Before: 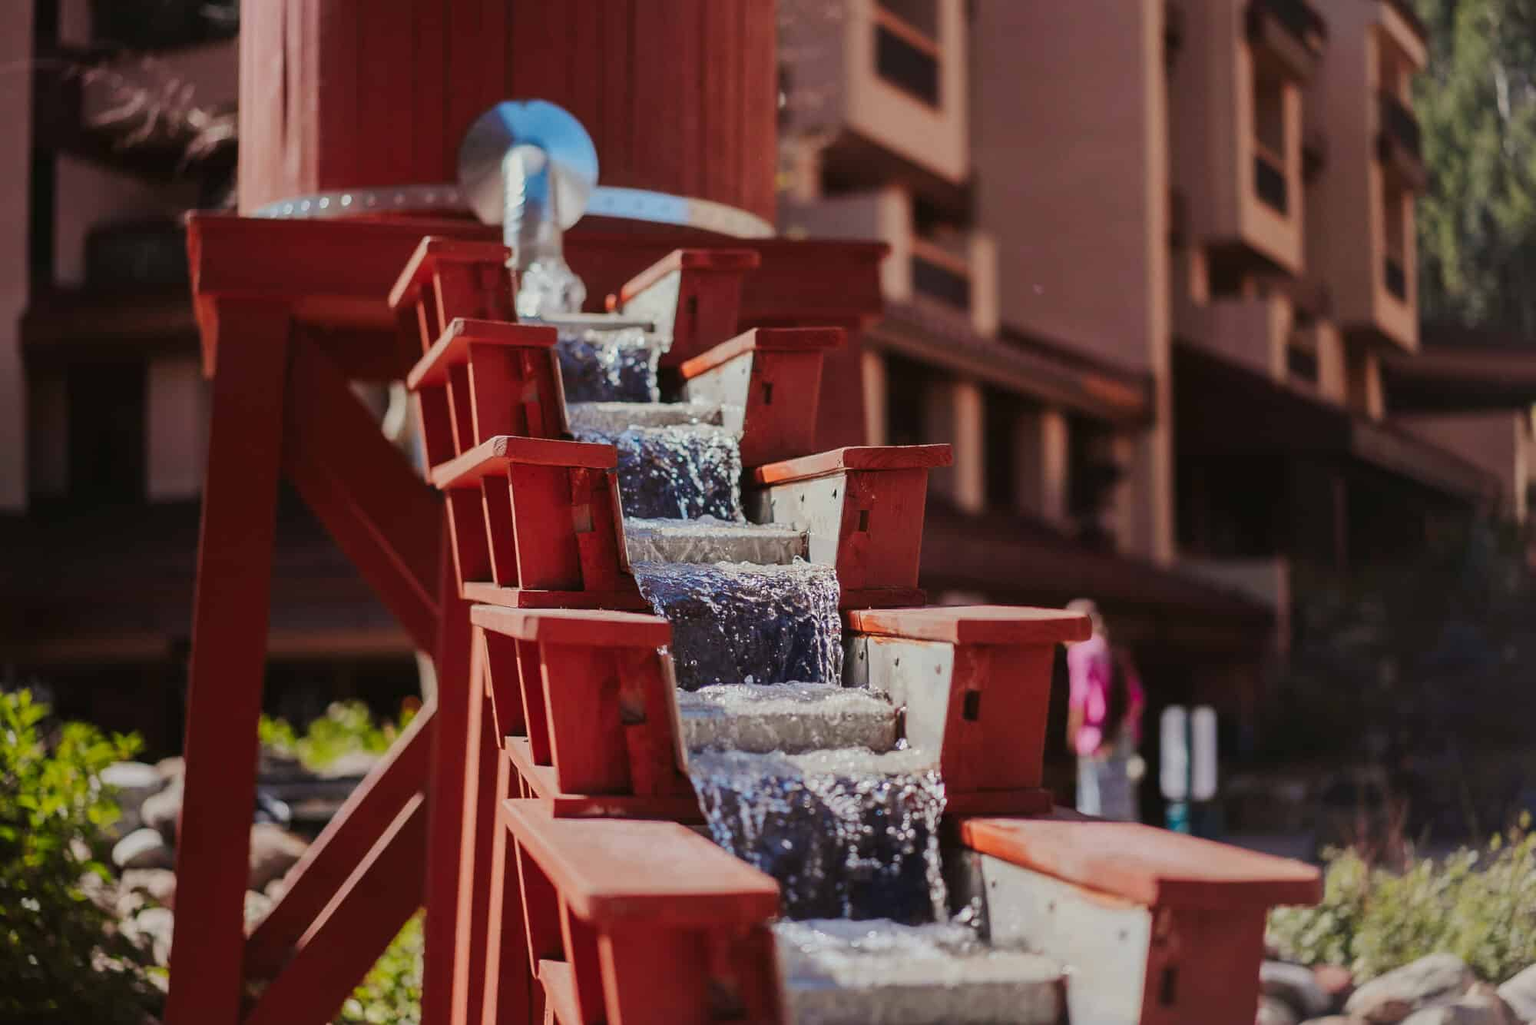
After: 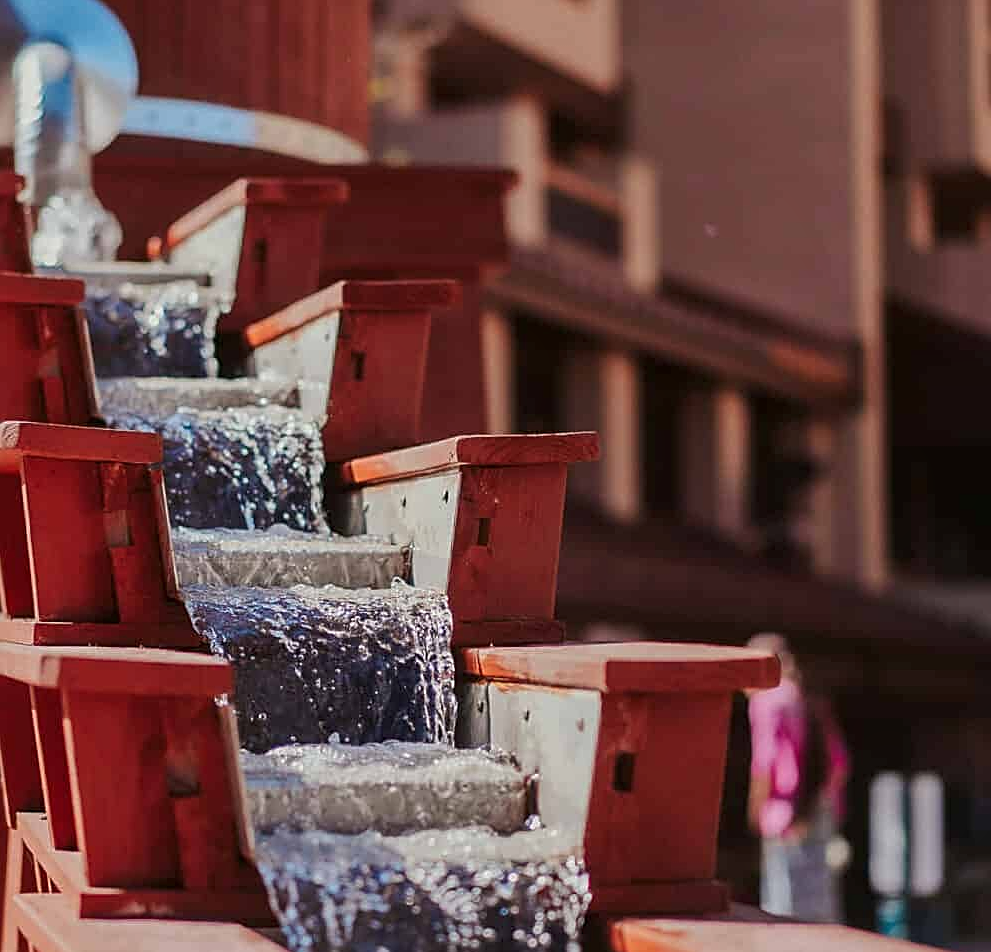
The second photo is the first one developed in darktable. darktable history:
crop: left 32.075%, top 10.976%, right 18.355%, bottom 17.596%
sharpen: on, module defaults
local contrast: highlights 100%, shadows 100%, detail 120%, midtone range 0.2
